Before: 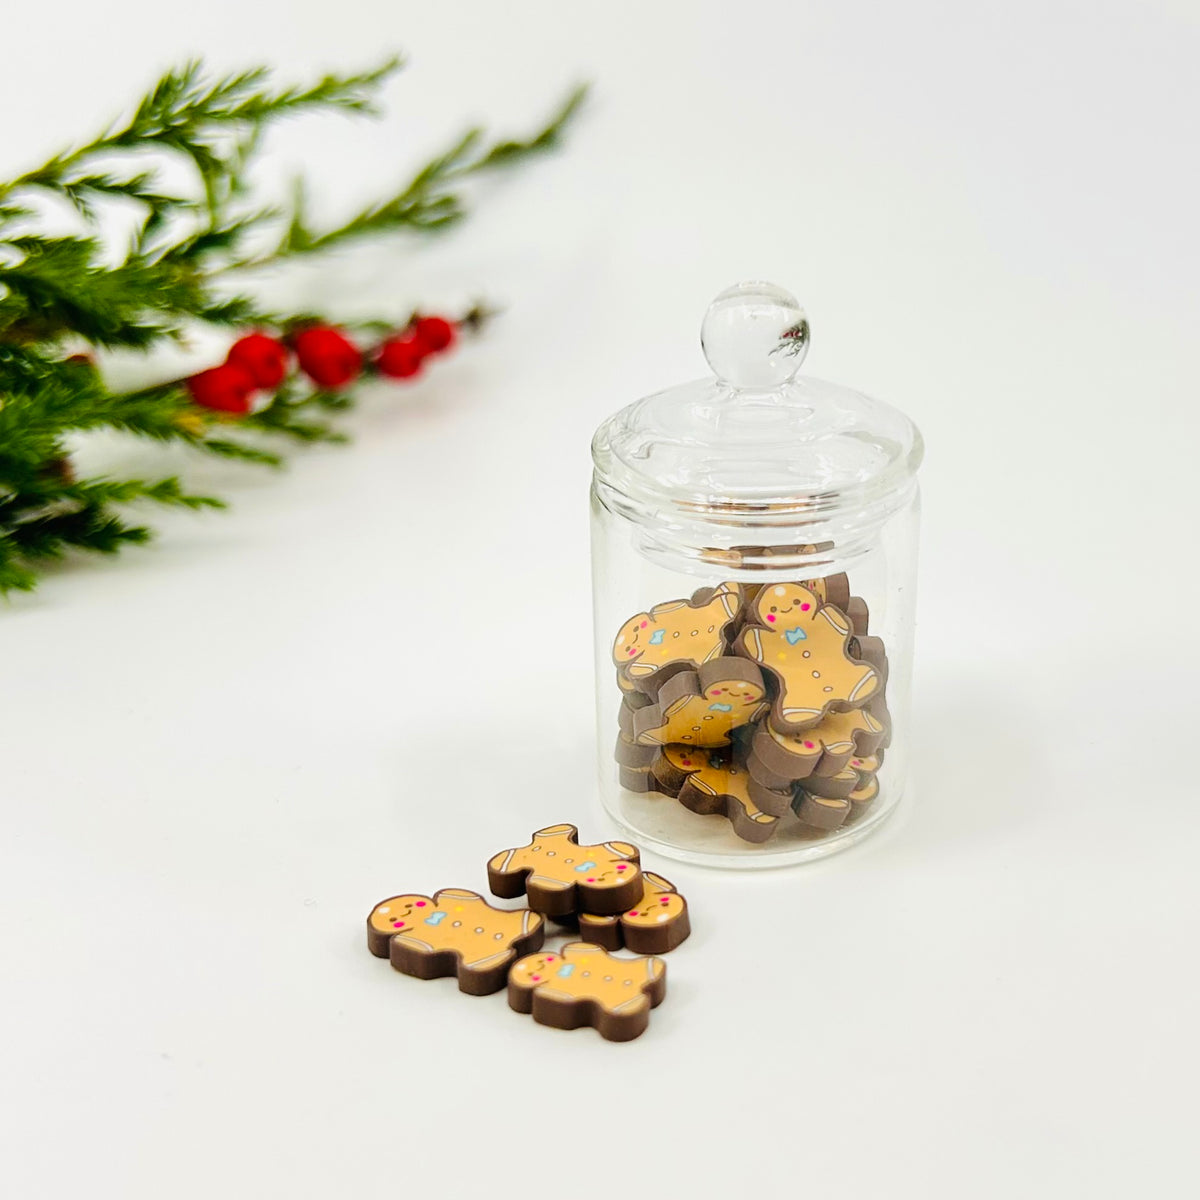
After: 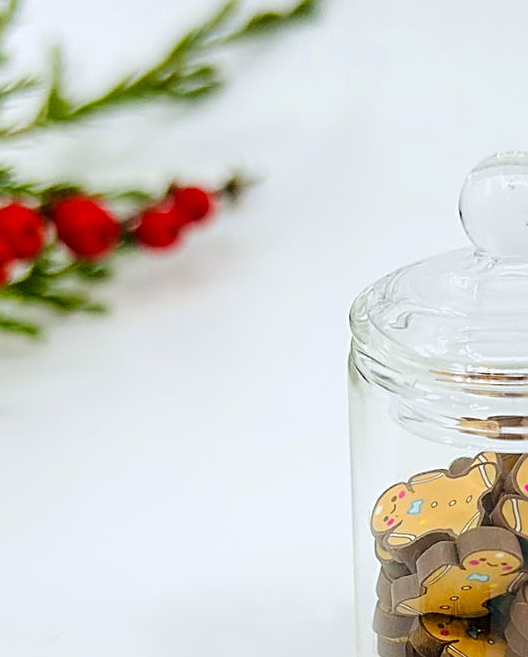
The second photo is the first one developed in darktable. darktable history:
sharpen: on, module defaults
white balance: red 0.974, blue 1.044
exposure: compensate highlight preservation false
crop: left 20.248%, top 10.86%, right 35.675%, bottom 34.321%
